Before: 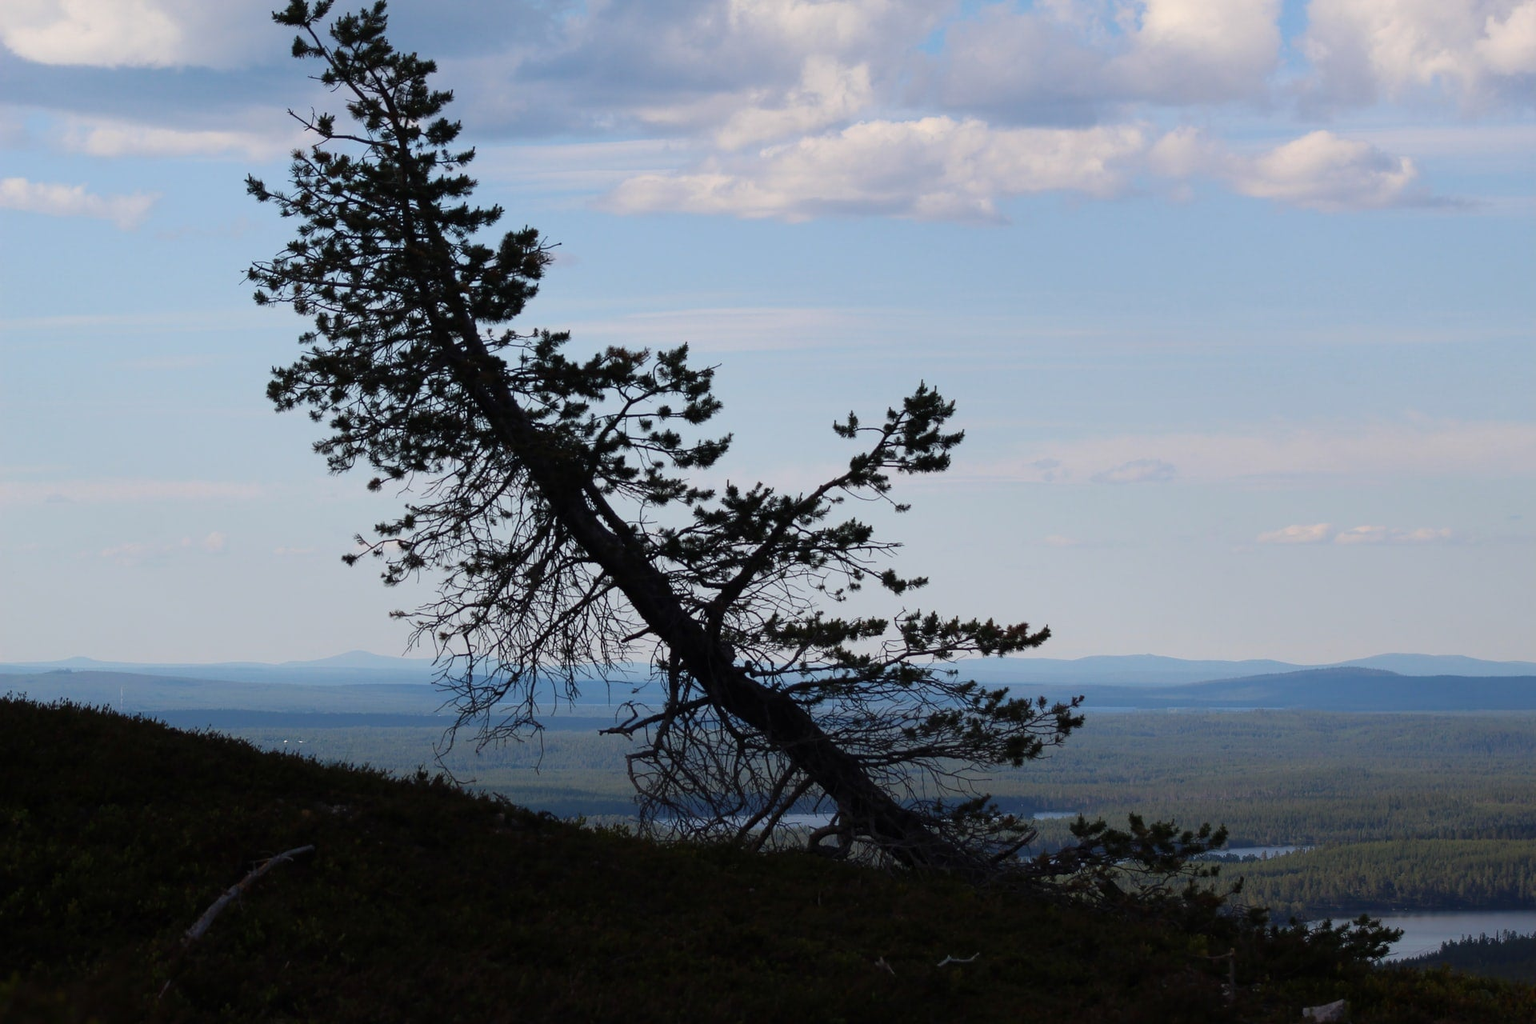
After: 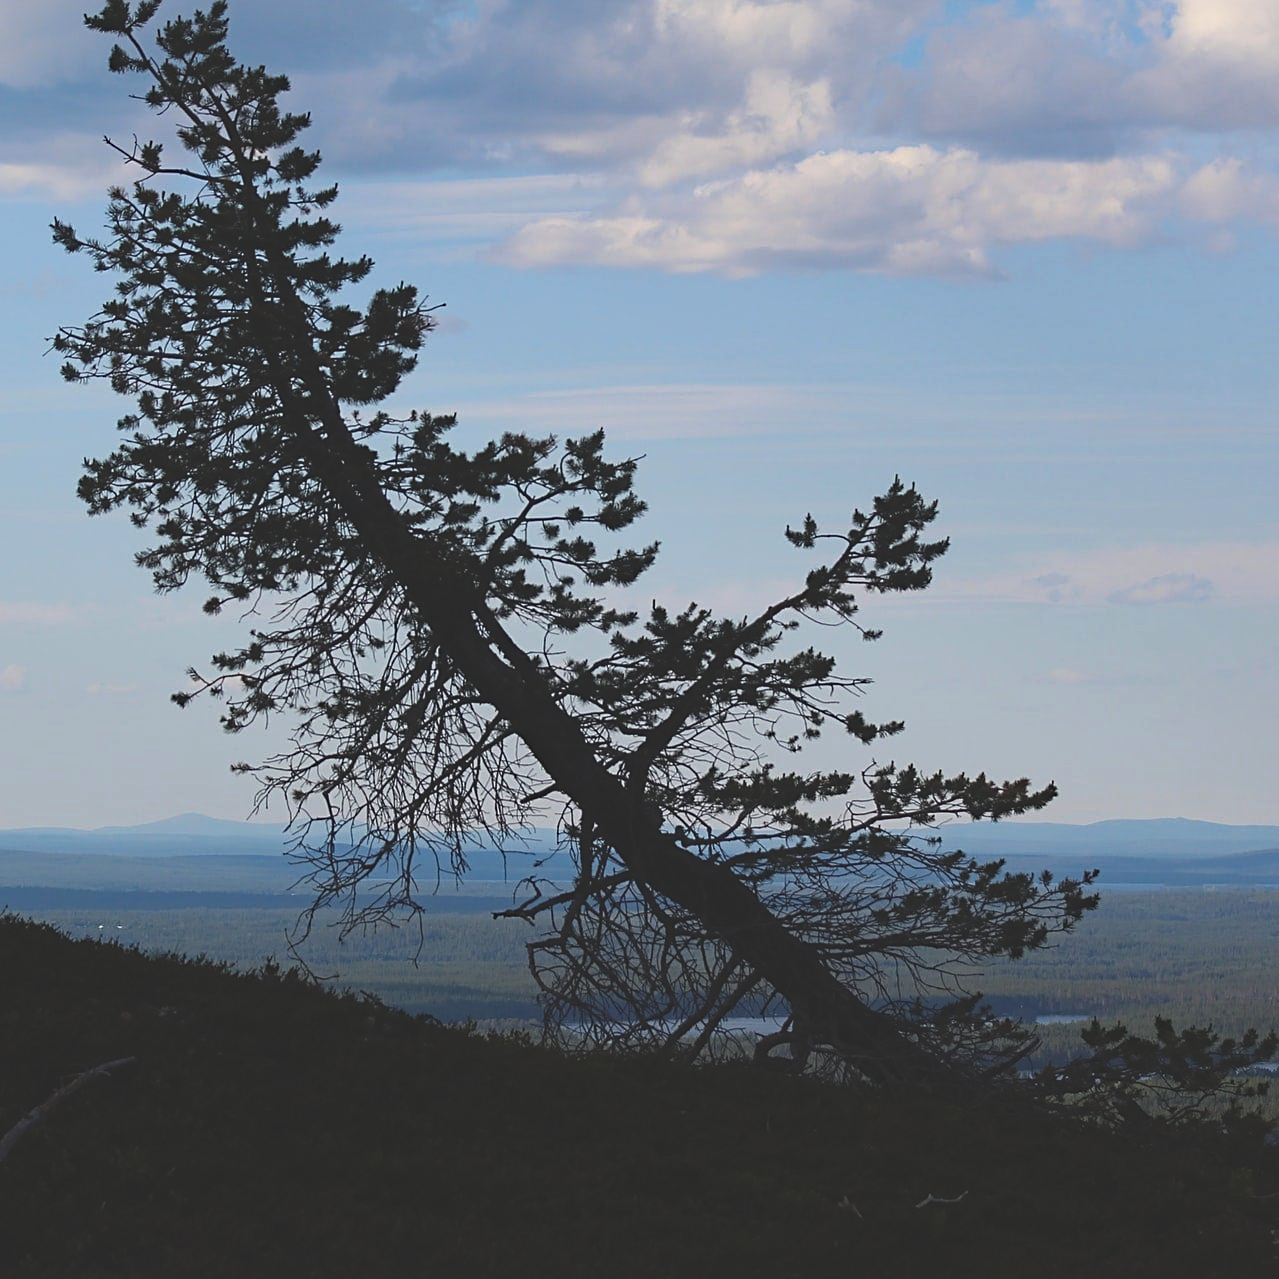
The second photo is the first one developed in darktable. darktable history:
haze removal: compatibility mode true, adaptive false
crop and rotate: left 13.342%, right 19.991%
exposure: black level correction -0.025, exposure -0.117 EV, compensate highlight preservation false
sharpen: on, module defaults
